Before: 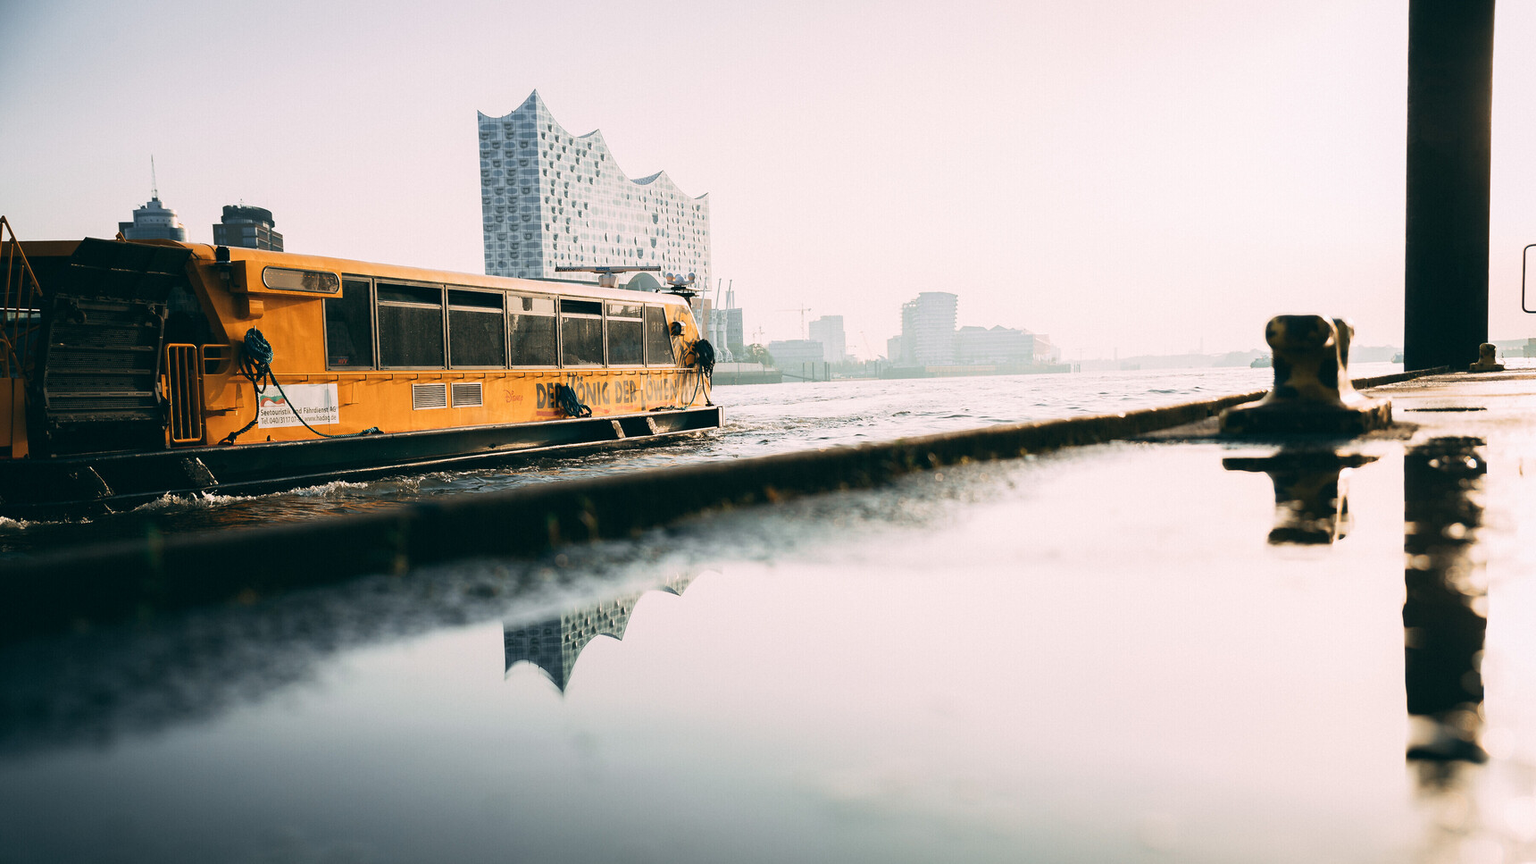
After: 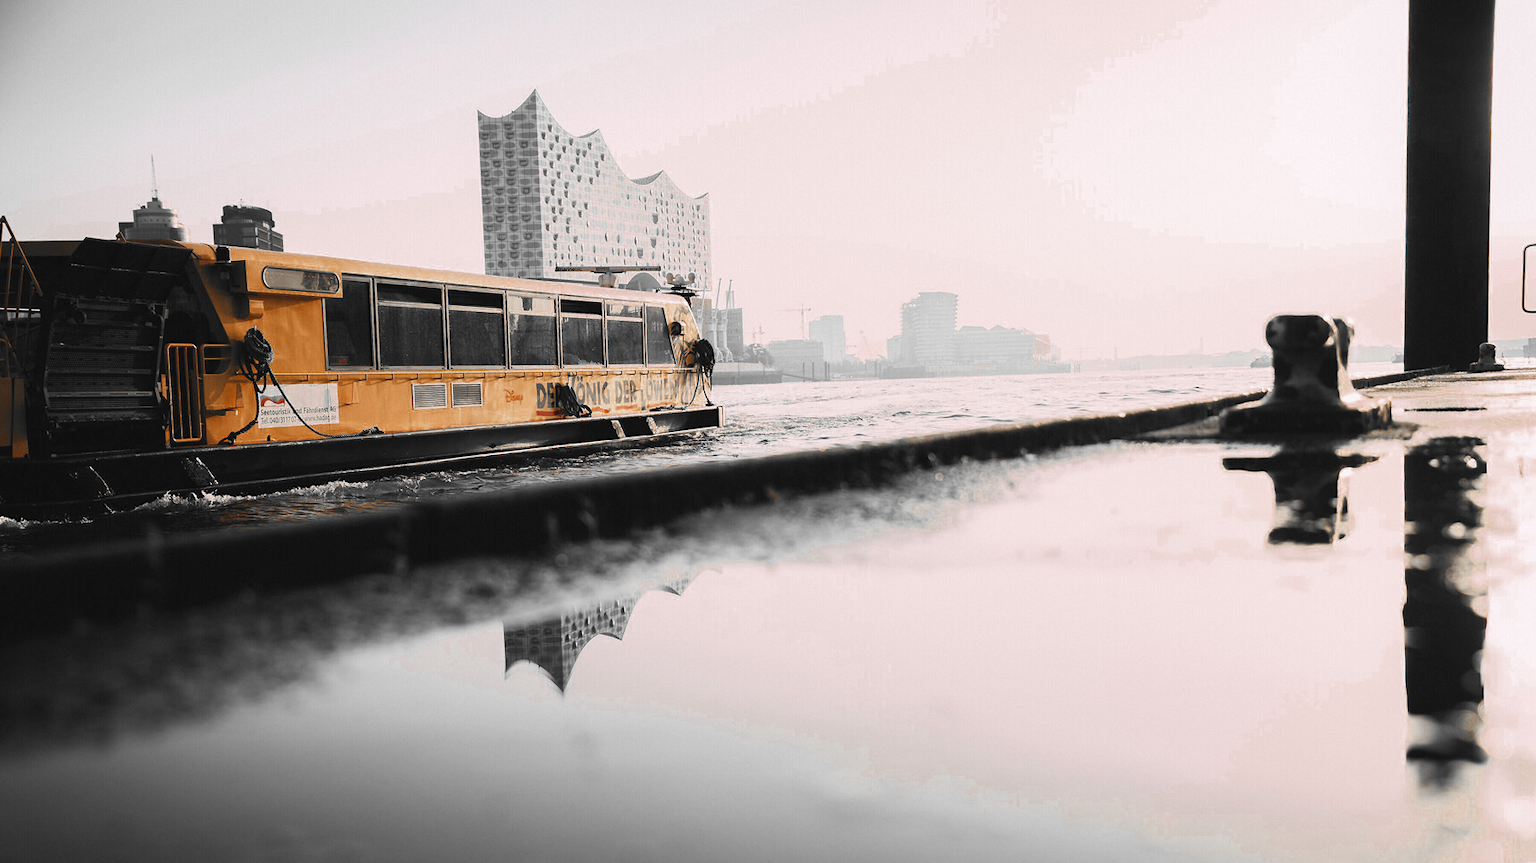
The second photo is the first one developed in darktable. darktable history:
color zones: curves: ch0 [(0, 0.497) (0.096, 0.361) (0.221, 0.538) (0.429, 0.5) (0.571, 0.5) (0.714, 0.5) (0.857, 0.5) (1, 0.497)]; ch1 [(0, 0.5) (0.143, 0.5) (0.257, -0.002) (0.429, 0.04) (0.571, -0.001) (0.714, -0.015) (0.857, 0.024) (1, 0.5)], mix 32.27%
